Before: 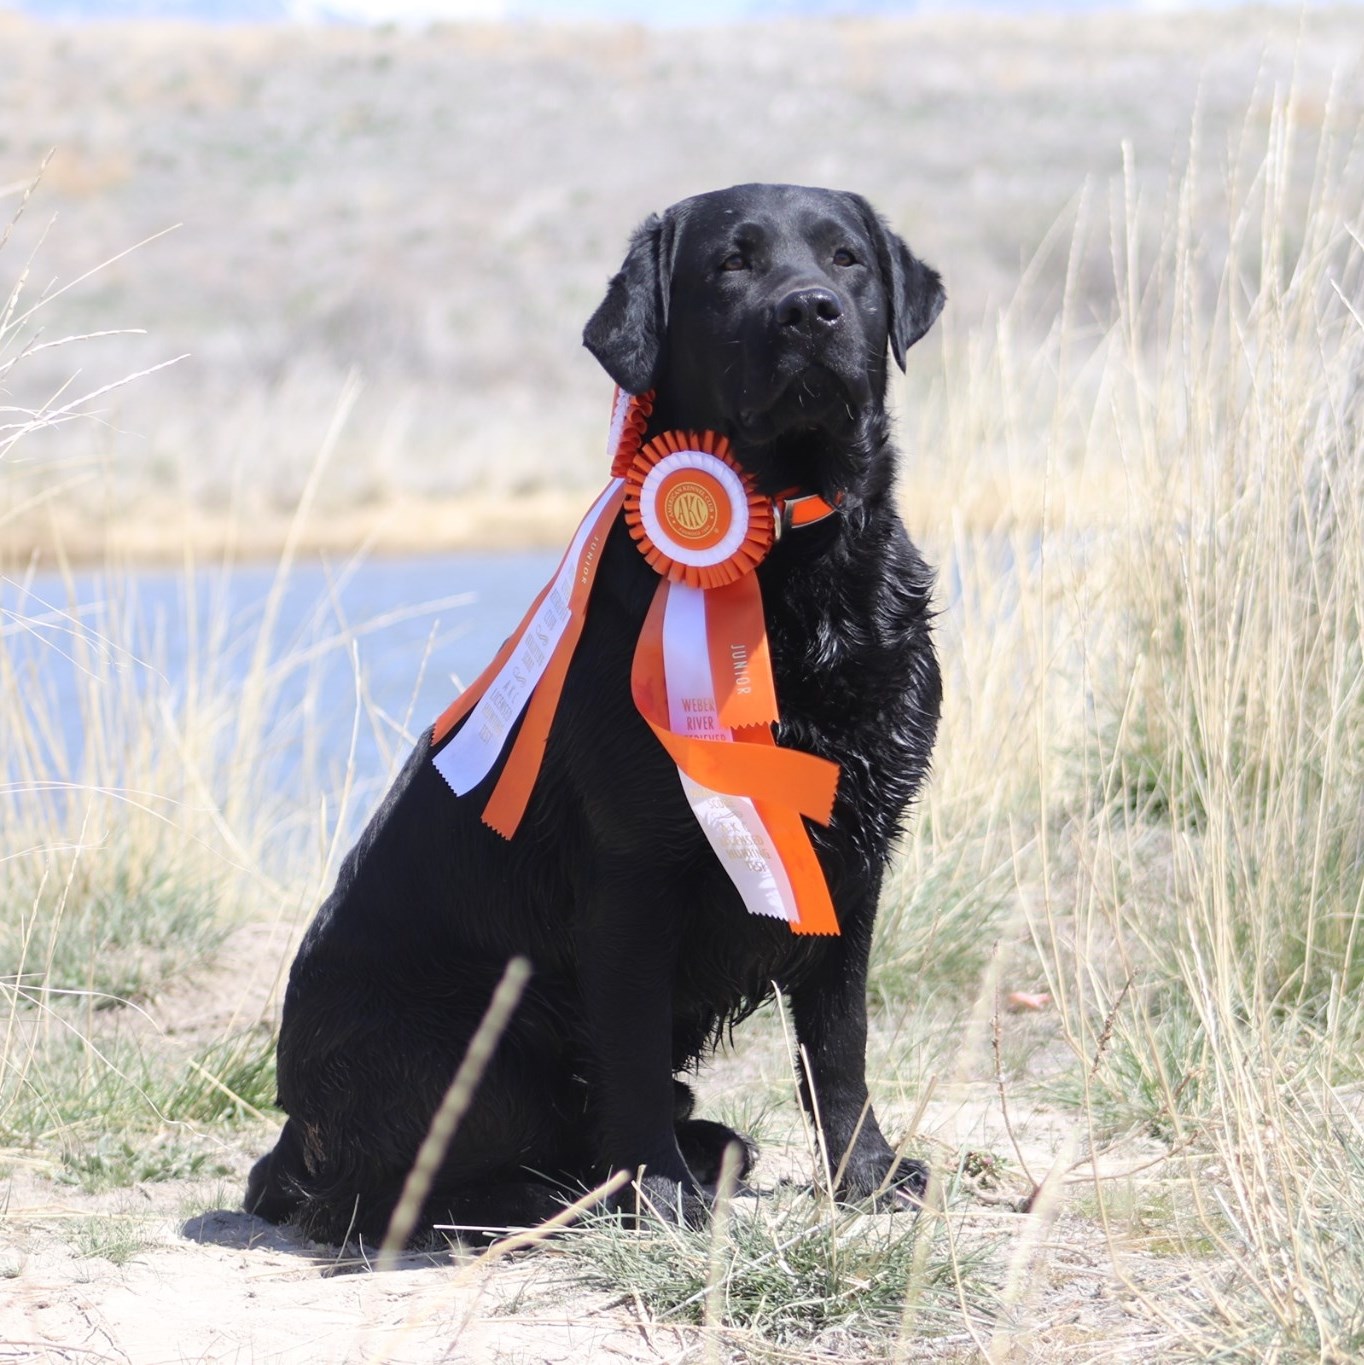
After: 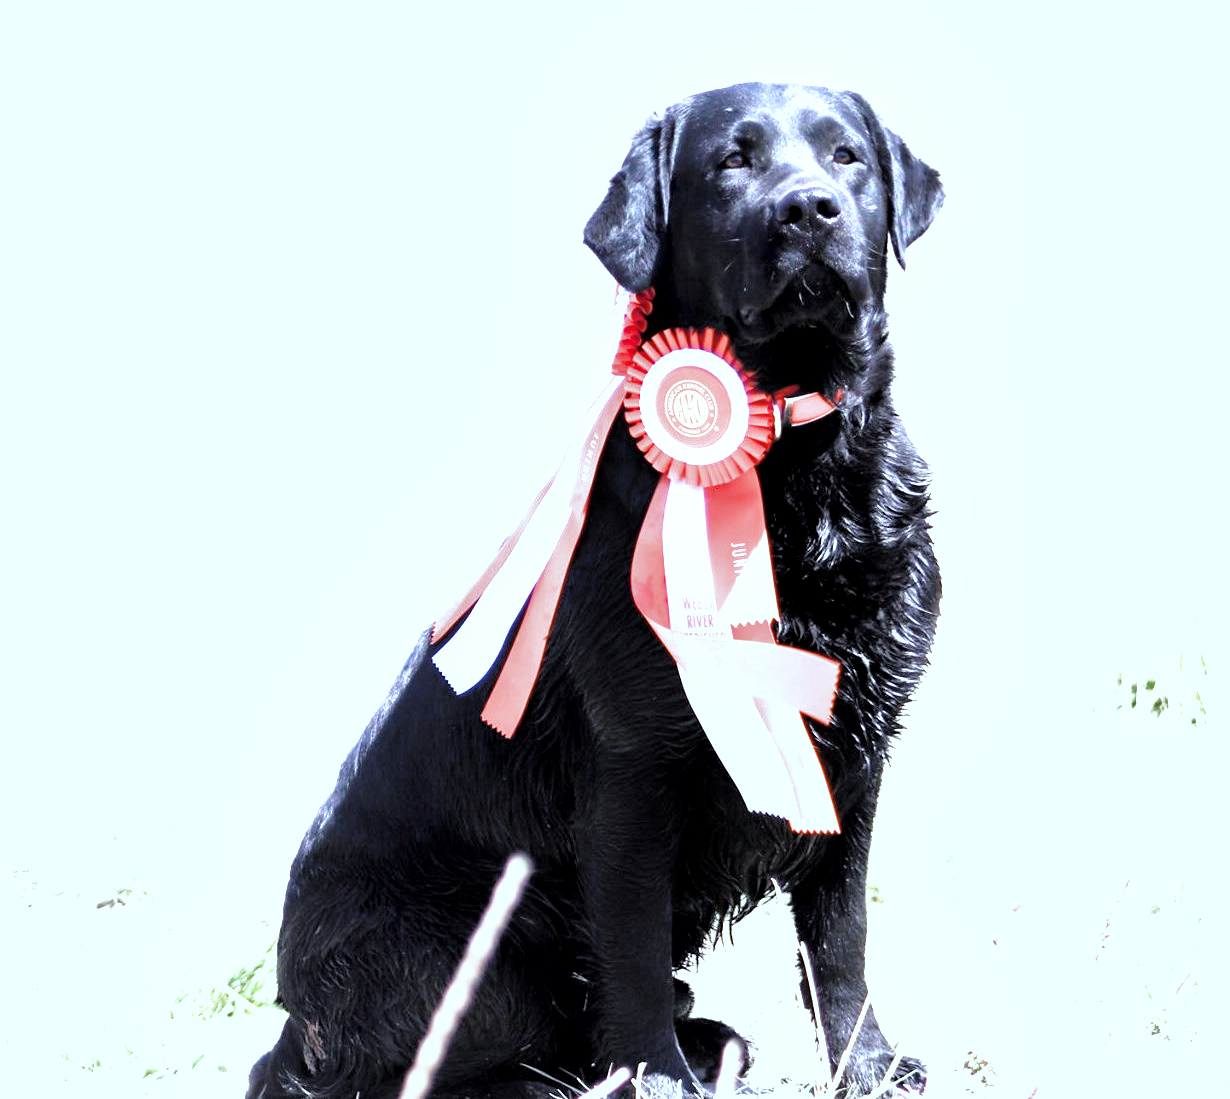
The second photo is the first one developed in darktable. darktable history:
exposure: black level correction 0, exposure 1.497 EV, compensate highlight preservation false
color correction: highlights a* -4.08, highlights b* -11.12
crop: top 7.476%, right 9.81%, bottom 11.963%
filmic rgb: black relative exposure -3.62 EV, white relative exposure 2.12 EV, threshold 5.95 EV, hardness 3.64, enable highlight reconstruction true
local contrast: mode bilateral grid, contrast 20, coarseness 50, detail 173%, midtone range 0.2
color balance rgb: highlights gain › chroma 0.188%, highlights gain › hue 330.32°, global offset › luminance 0.776%, perceptual saturation grading › global saturation 35.005%, perceptual saturation grading › highlights -25.357%, perceptual saturation grading › shadows 50.232%
